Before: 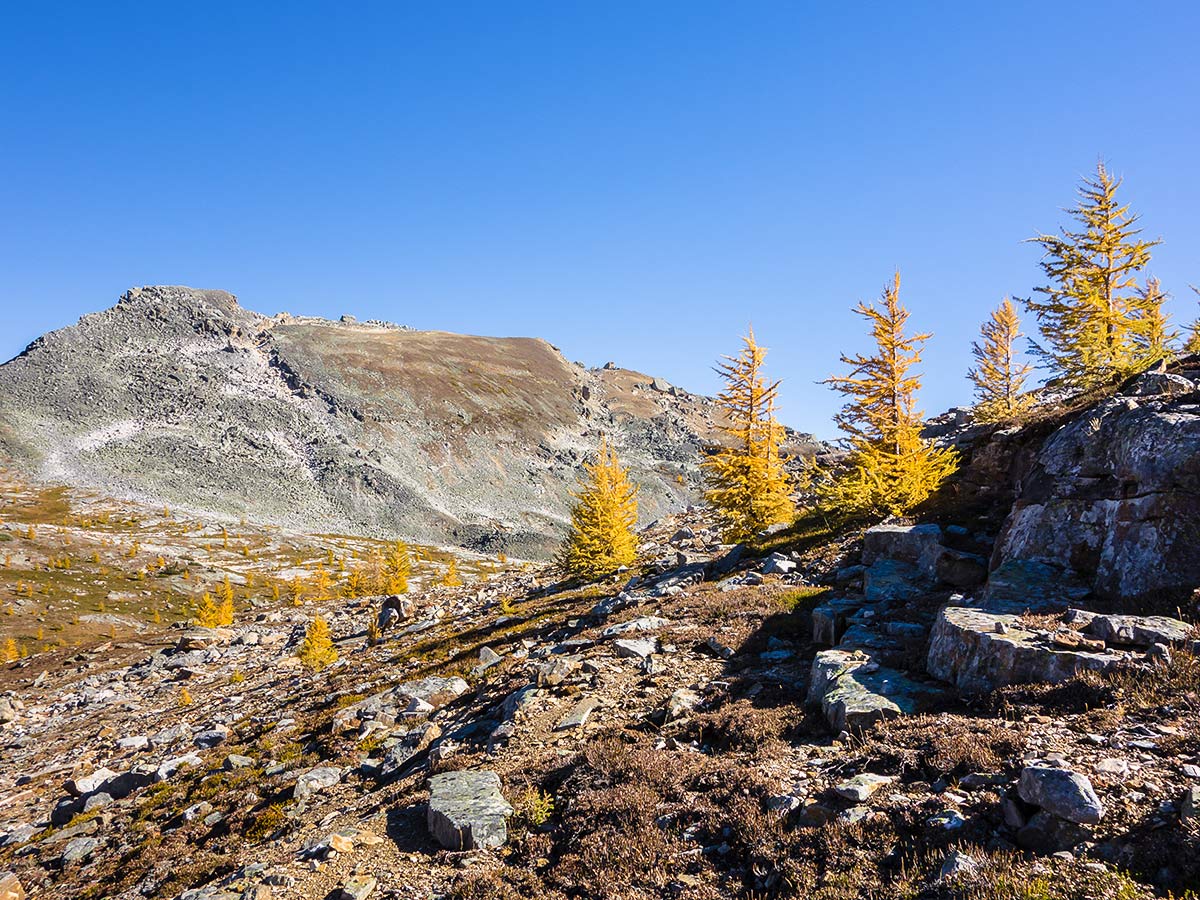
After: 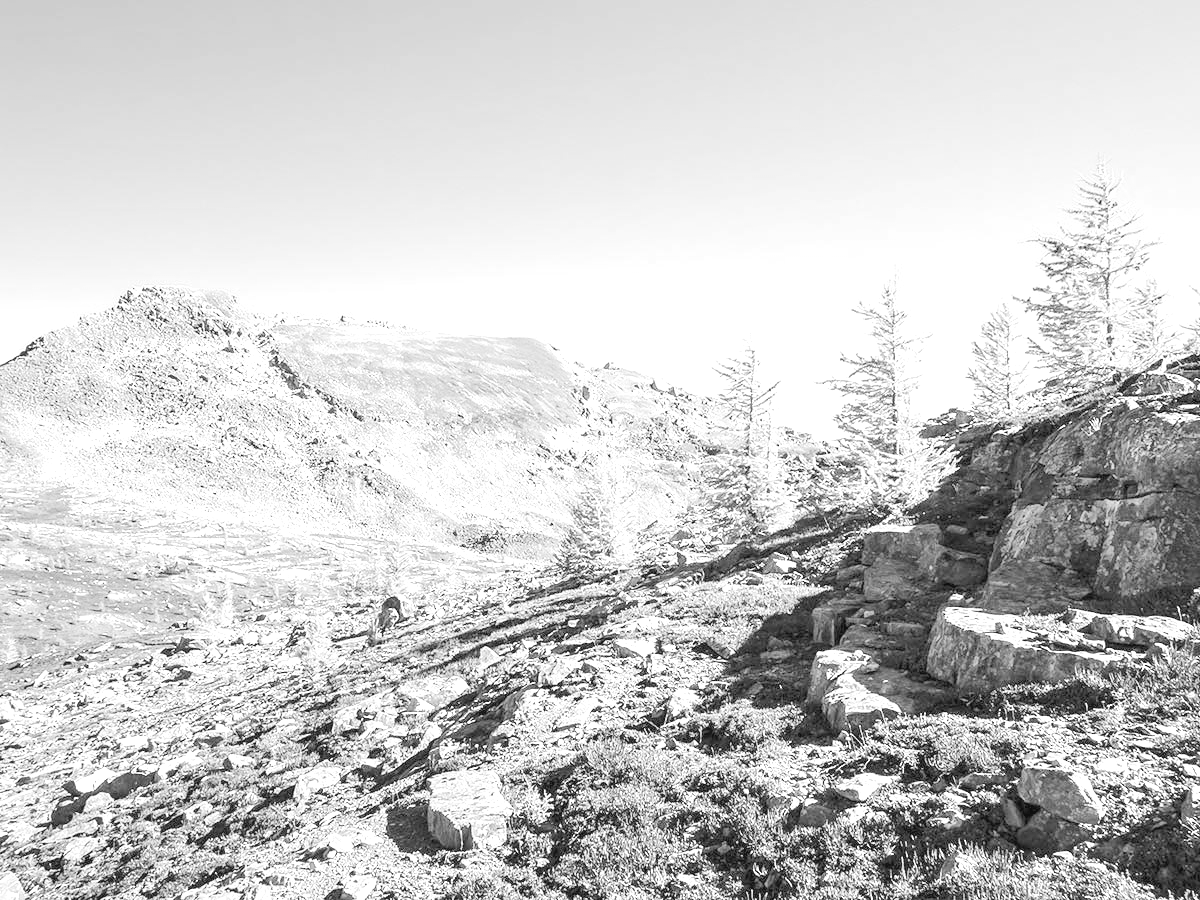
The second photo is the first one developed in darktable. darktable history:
base curve: curves: ch0 [(0, 0) (0.158, 0.273) (0.879, 0.895) (1, 1)], preserve colors none
monochrome: on, module defaults
exposure: black level correction 0, exposure 1 EV, compensate exposure bias true, compensate highlight preservation false
levels: levels [0, 0.397, 0.955]
